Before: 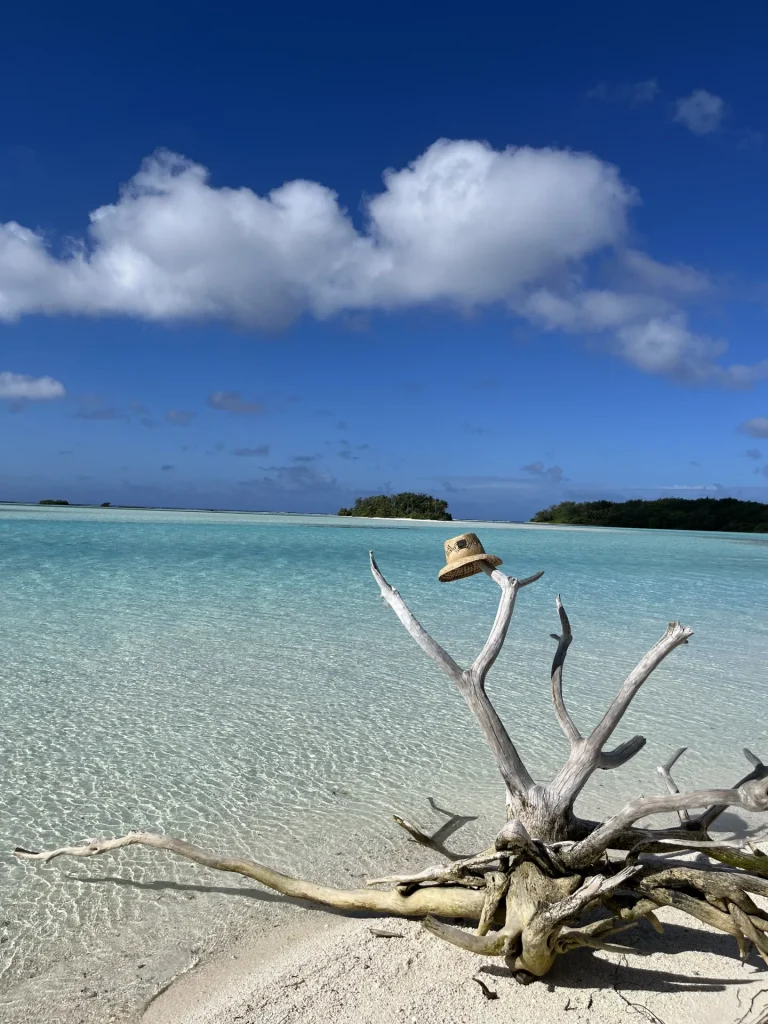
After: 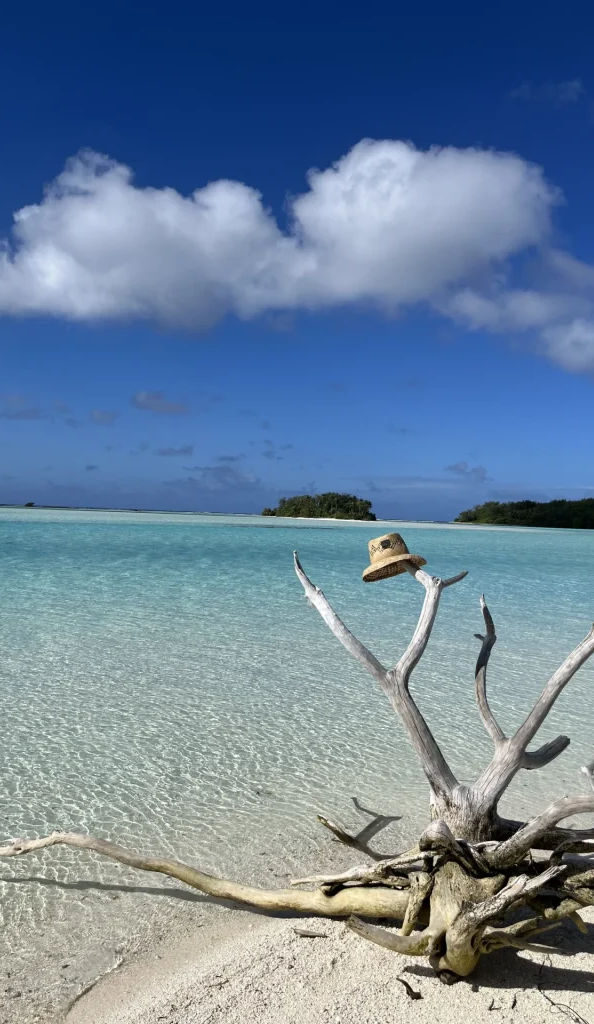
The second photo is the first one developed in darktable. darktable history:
crop: left 9.901%, right 12.725%
